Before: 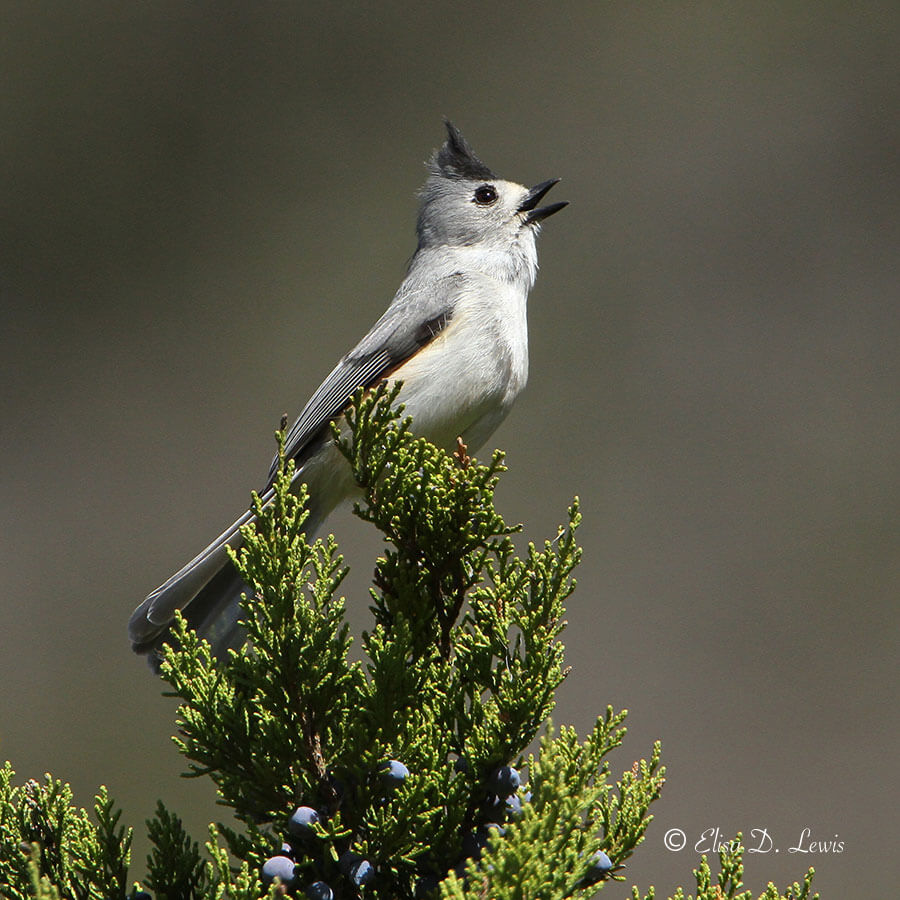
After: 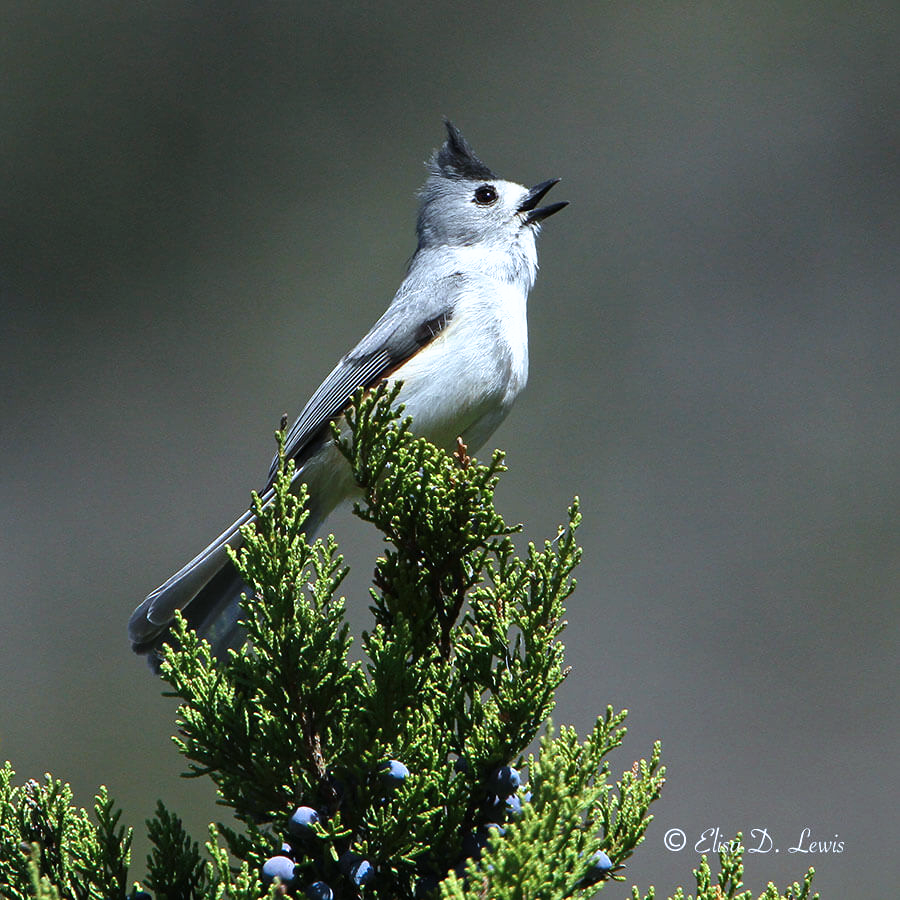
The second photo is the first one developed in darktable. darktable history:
tone curve: curves: ch0 [(0, 0) (0.003, 0.002) (0.011, 0.009) (0.025, 0.021) (0.044, 0.037) (0.069, 0.058) (0.1, 0.083) (0.136, 0.122) (0.177, 0.165) (0.224, 0.216) (0.277, 0.277) (0.335, 0.344) (0.399, 0.418) (0.468, 0.499) (0.543, 0.586) (0.623, 0.679) (0.709, 0.779) (0.801, 0.877) (0.898, 0.977) (1, 1)], preserve colors none
color calibration: x 0.38, y 0.391, temperature 4086.74 K
